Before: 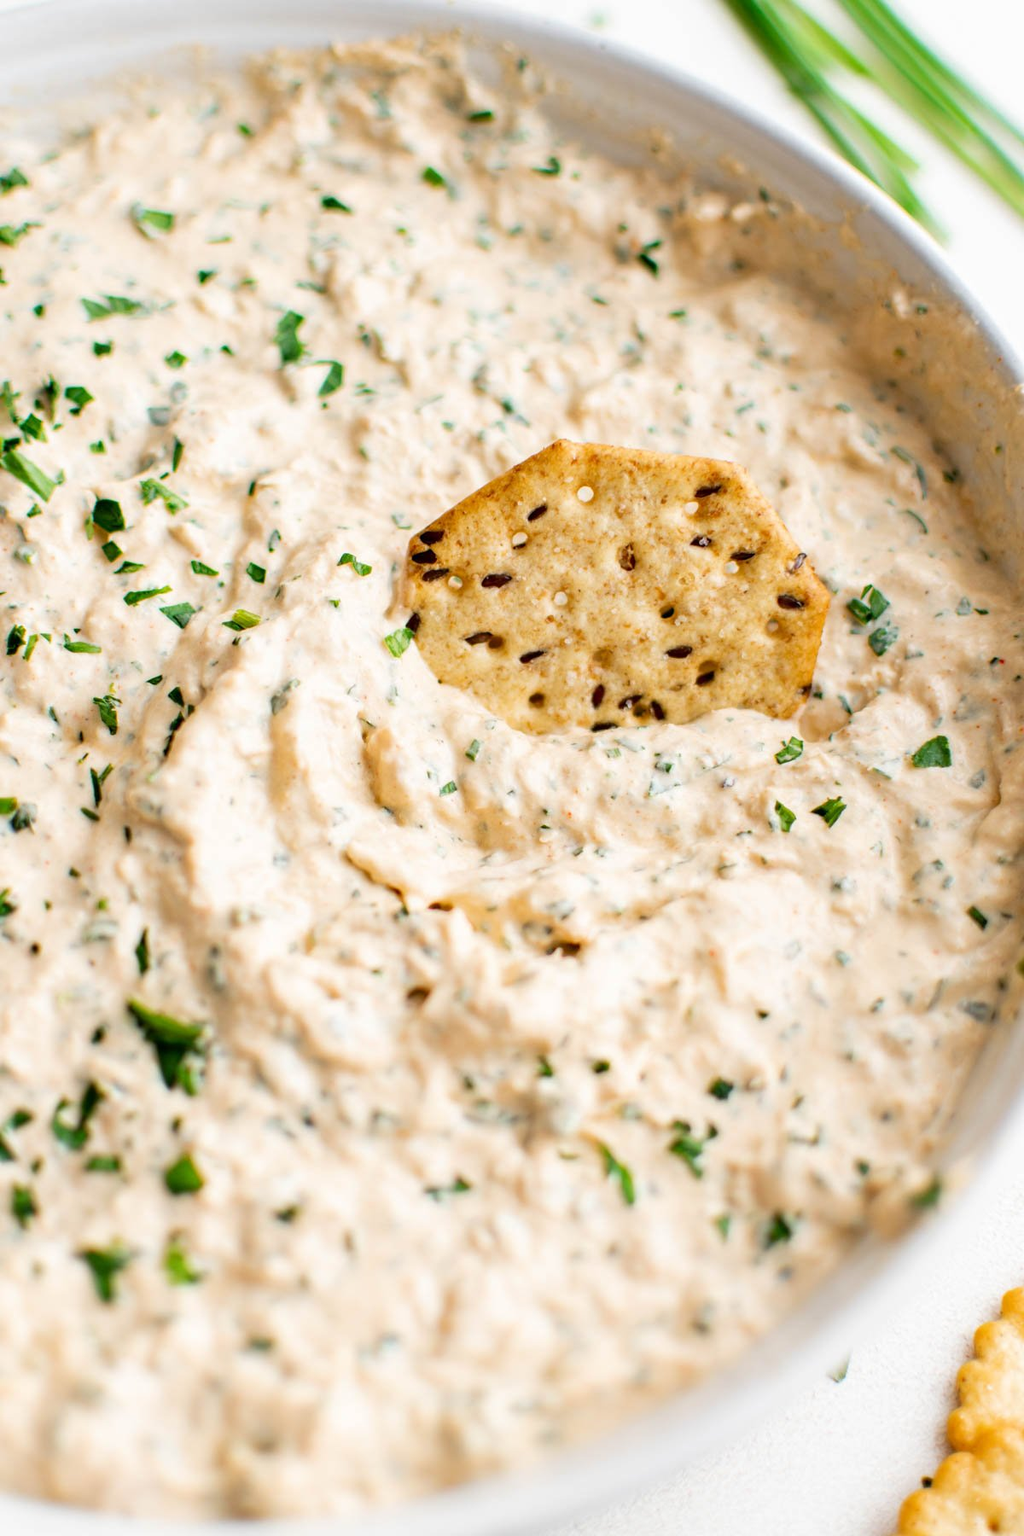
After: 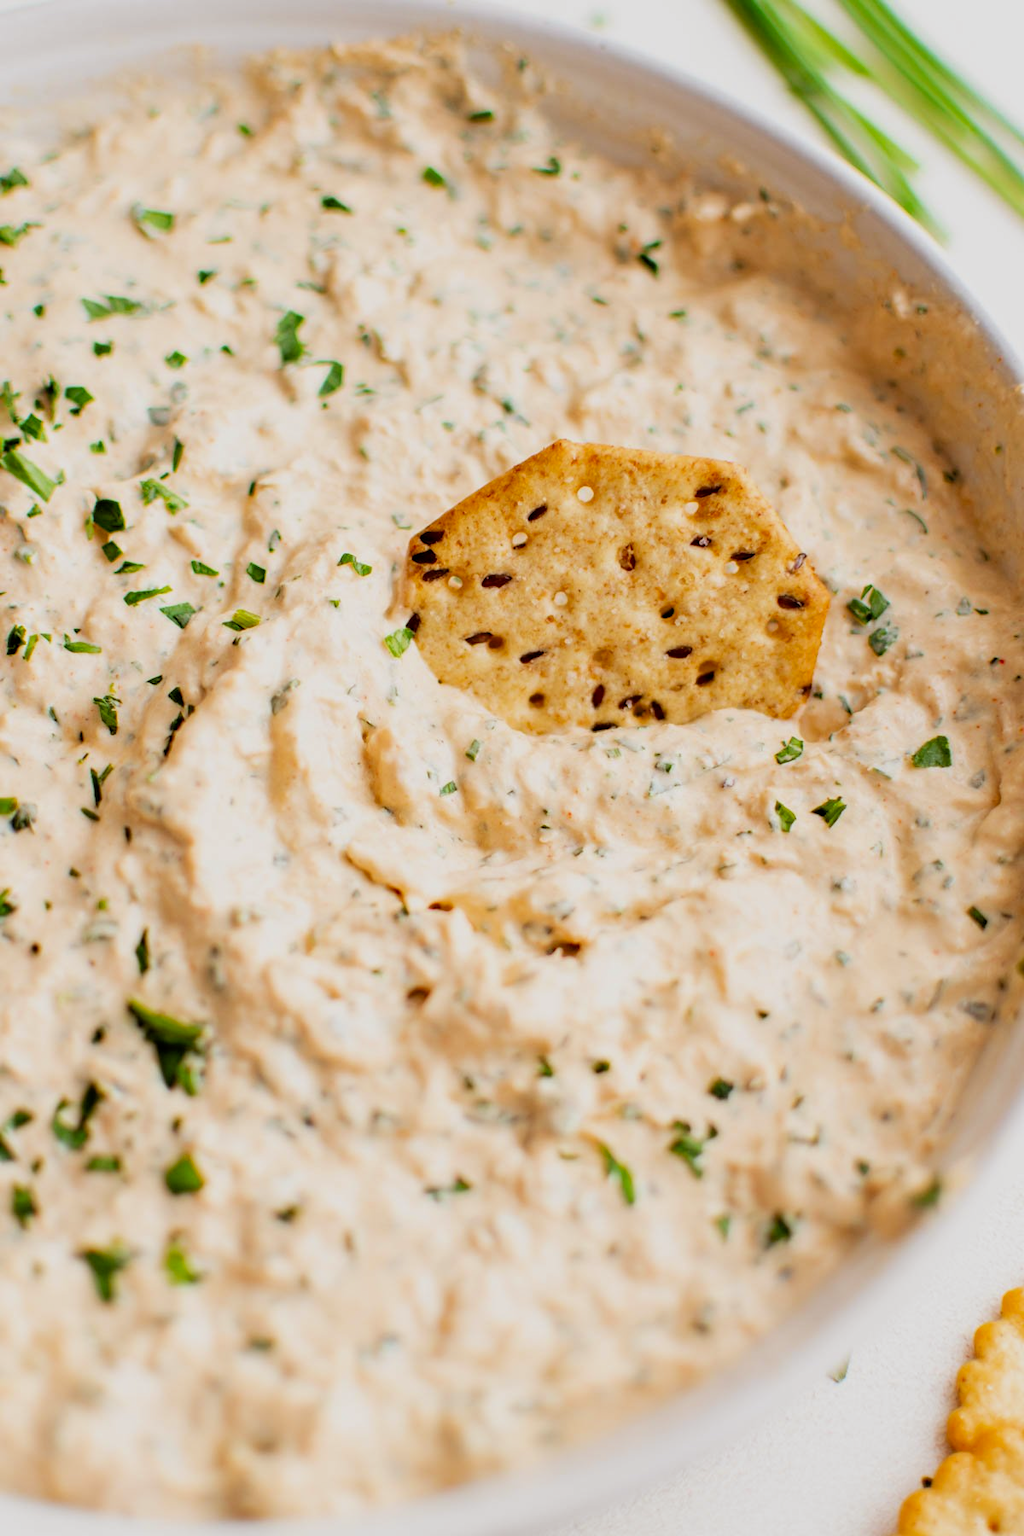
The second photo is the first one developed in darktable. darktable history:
rgb levels: mode RGB, independent channels, levels [[0, 0.5, 1], [0, 0.521, 1], [0, 0.536, 1]]
filmic rgb: black relative exposure -15 EV, white relative exposure 3 EV, threshold 6 EV, target black luminance 0%, hardness 9.27, latitude 99%, contrast 0.912, shadows ↔ highlights balance 0.505%, add noise in highlights 0, color science v3 (2019), use custom middle-gray values true, iterations of high-quality reconstruction 0, contrast in highlights soft, enable highlight reconstruction true
